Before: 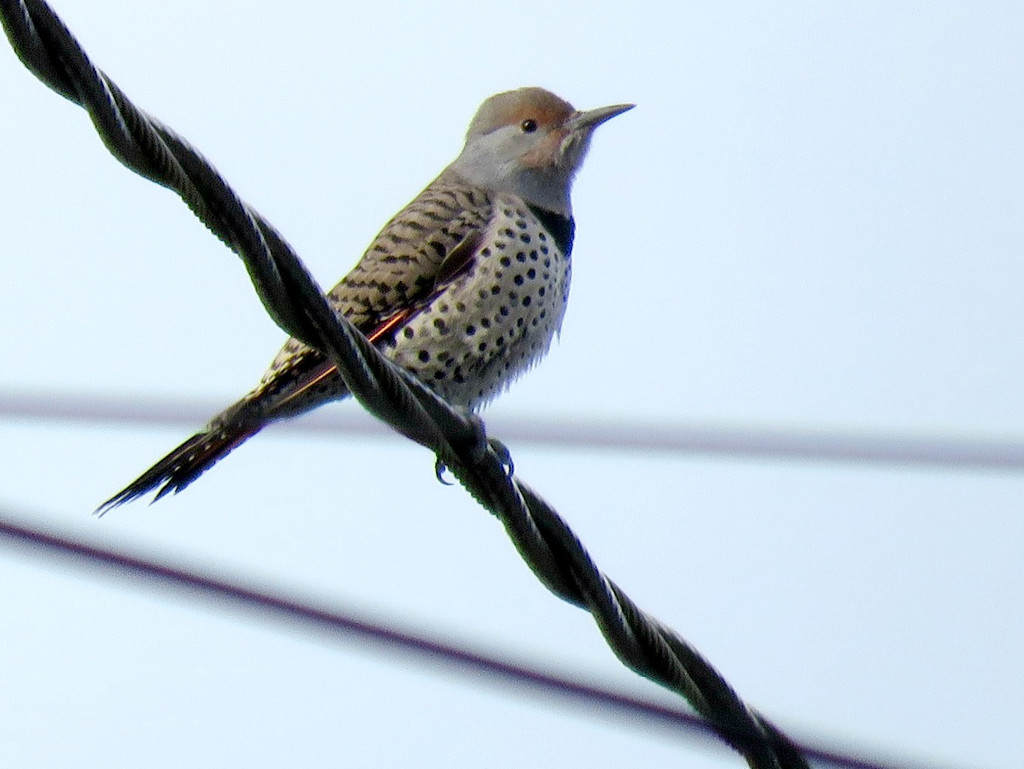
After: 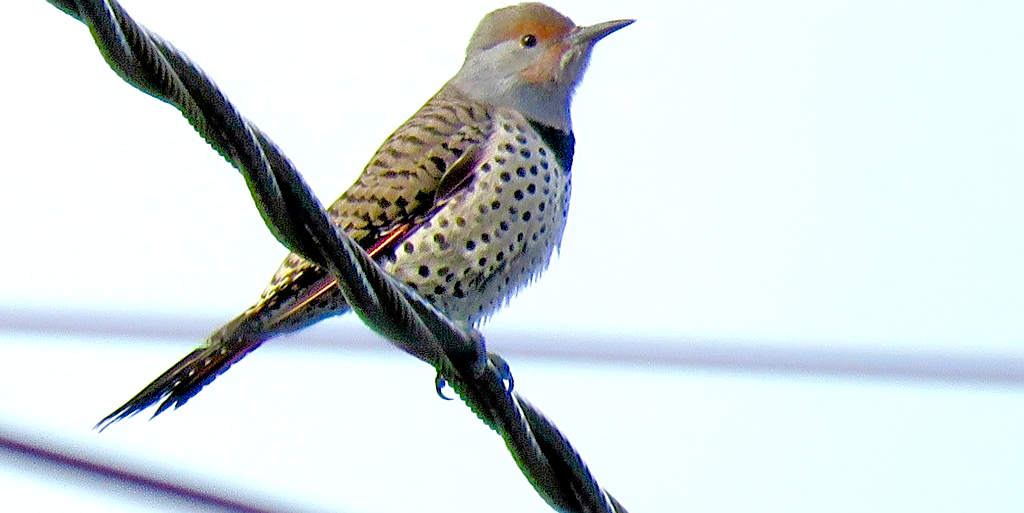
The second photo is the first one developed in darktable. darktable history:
tone equalizer: -7 EV 0.141 EV, -6 EV 0.6 EV, -5 EV 1.12 EV, -4 EV 1.32 EV, -3 EV 1.18 EV, -2 EV 0.6 EV, -1 EV 0.163 EV
color balance rgb: perceptual saturation grading › global saturation 20%, perceptual saturation grading › highlights -13.964%, perceptual saturation grading › shadows 49.457%, perceptual brilliance grading › highlights 9.28%, perceptual brilliance grading › mid-tones 5.149%, global vibrance 20%
crop: top 11.181%, bottom 22.031%
sharpen: on, module defaults
